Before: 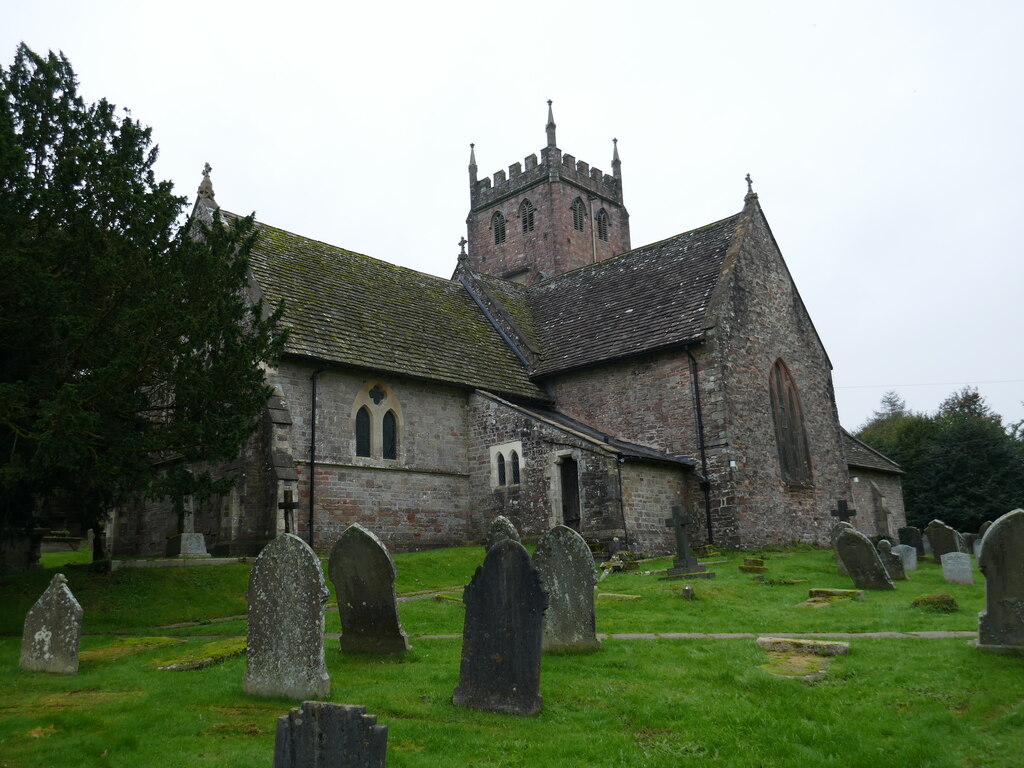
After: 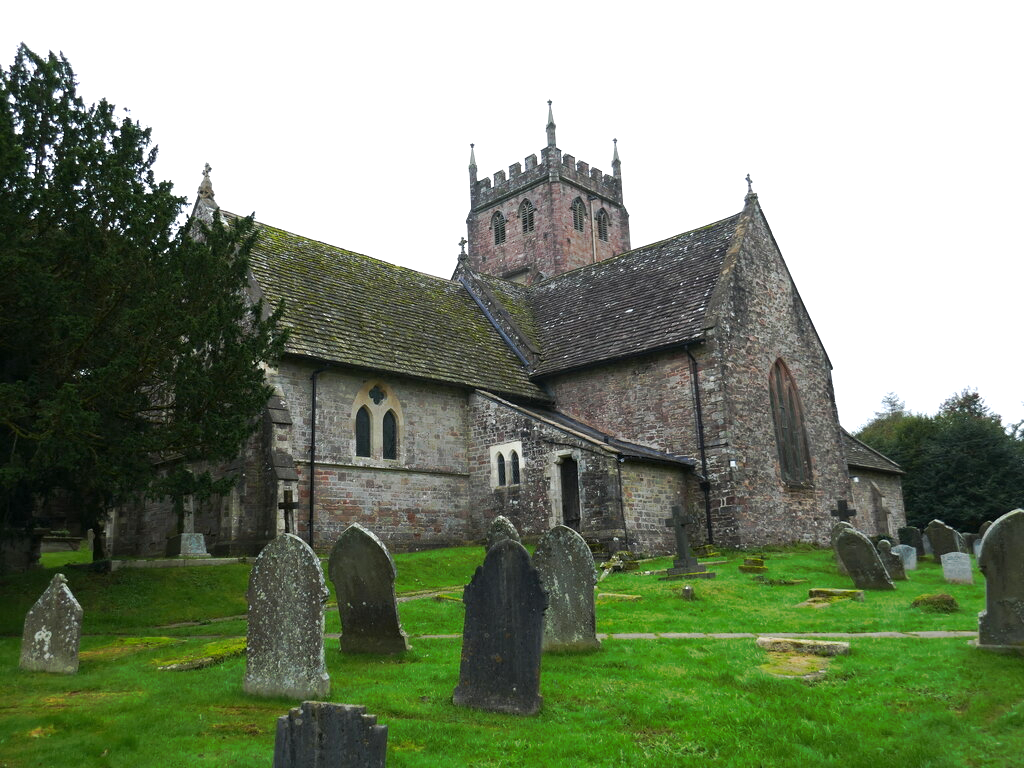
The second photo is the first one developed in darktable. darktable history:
tone curve: curves: ch0 [(0, 0) (0.003, 0.003) (0.011, 0.011) (0.025, 0.024) (0.044, 0.042) (0.069, 0.066) (0.1, 0.095) (0.136, 0.129) (0.177, 0.169) (0.224, 0.214) (0.277, 0.264) (0.335, 0.319) (0.399, 0.38) (0.468, 0.446) (0.543, 0.558) (0.623, 0.636) (0.709, 0.719) (0.801, 0.807) (0.898, 0.901) (1, 1)], preserve colors none
exposure: black level correction 0, exposure 0.7 EV, compensate exposure bias true, compensate highlight preservation false
